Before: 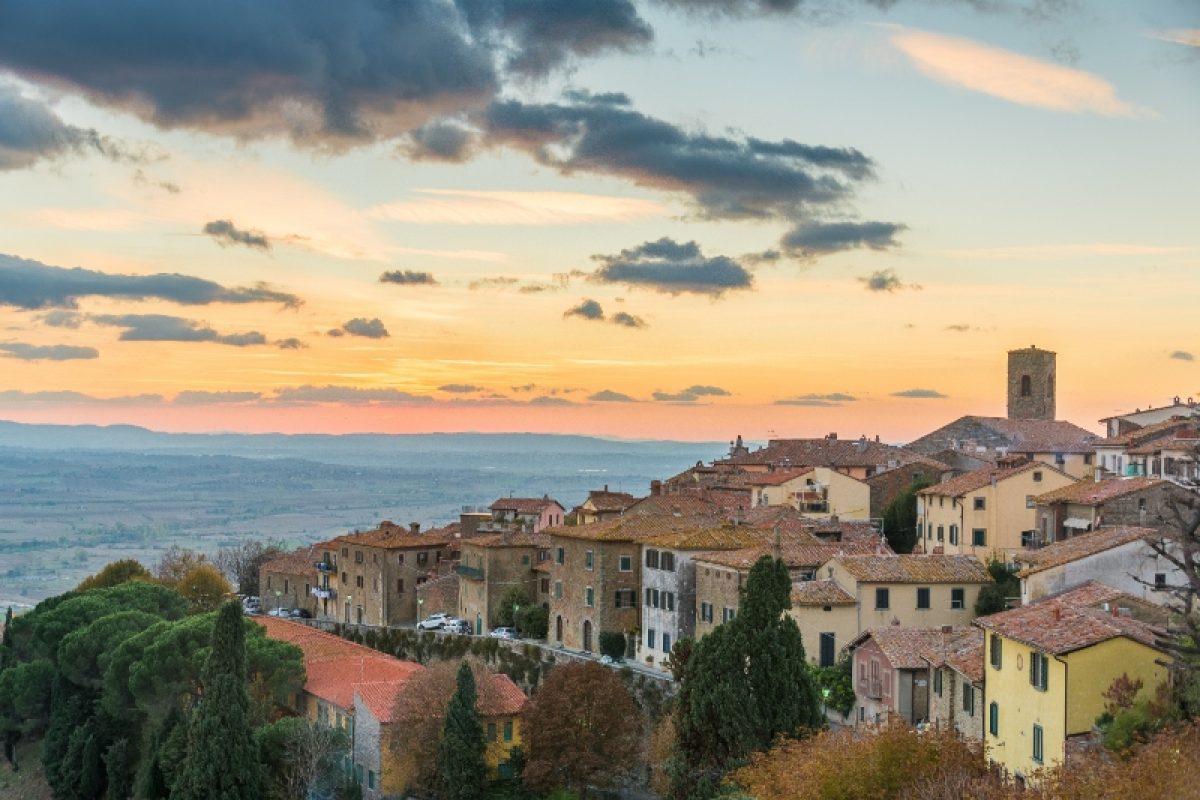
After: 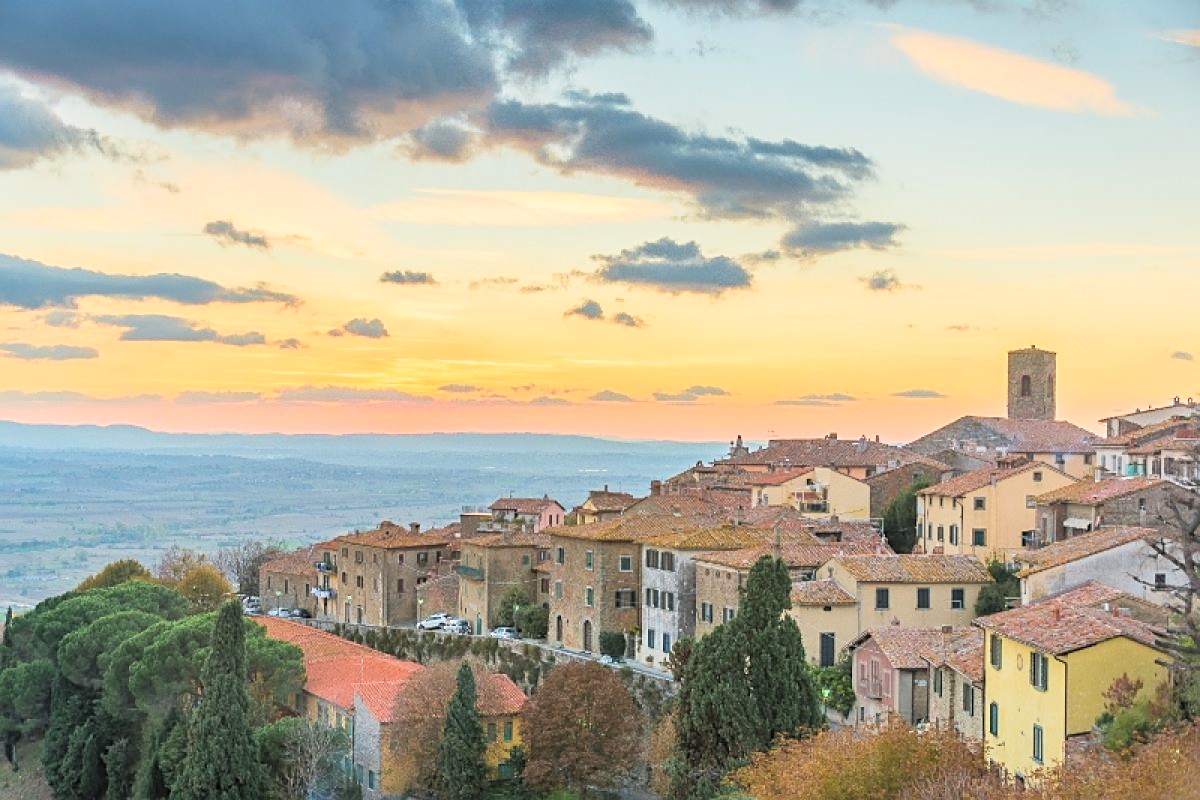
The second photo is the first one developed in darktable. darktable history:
sharpen: on, module defaults
contrast brightness saturation: contrast 0.1, brightness 0.3, saturation 0.14
